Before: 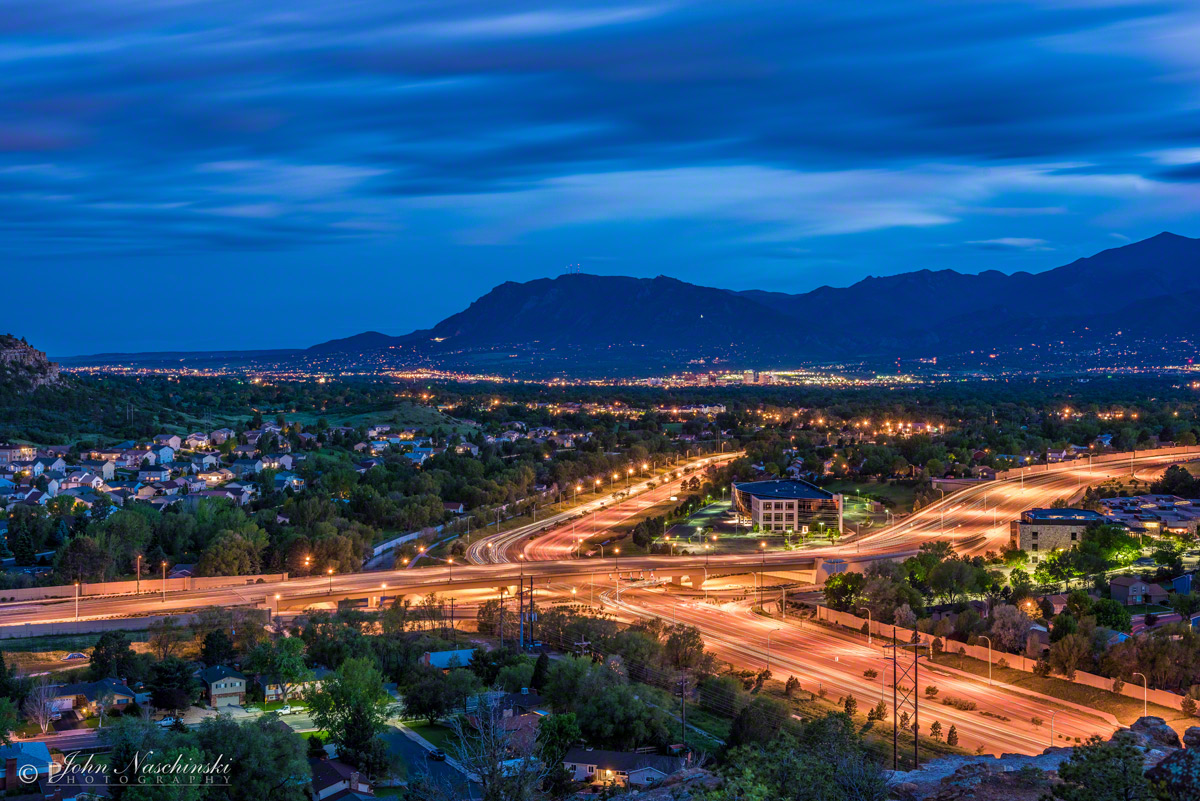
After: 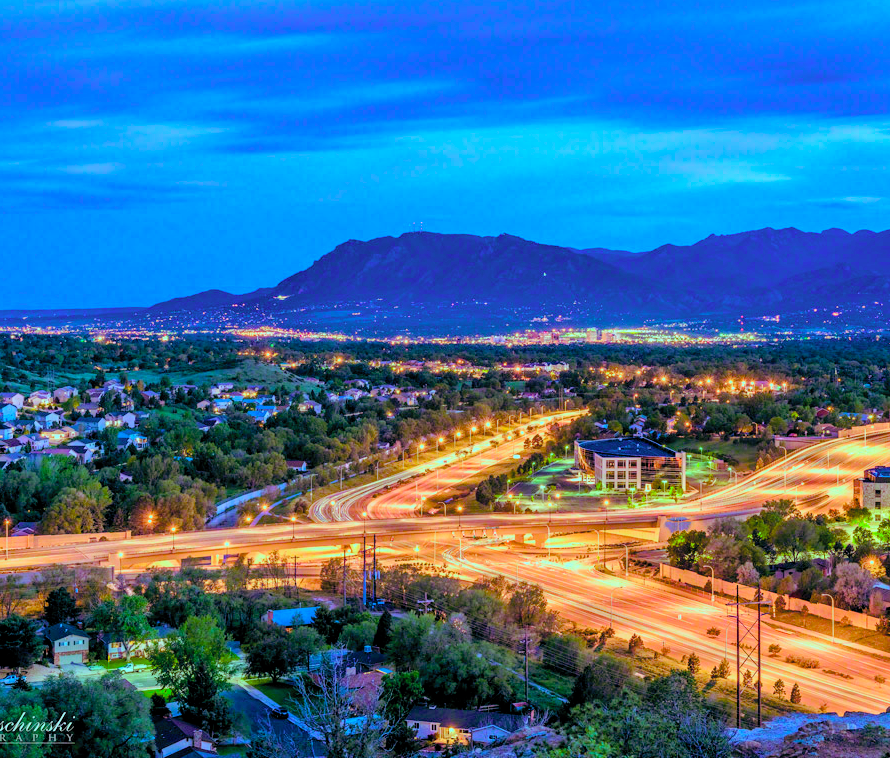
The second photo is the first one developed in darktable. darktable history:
global tonemap: drago (0.7, 100)
color correction: highlights a* 11.96, highlights b* 11.58
crop and rotate: left 13.15%, top 5.251%, right 12.609%
tone equalizer: -8 EV -0.417 EV, -7 EV -0.389 EV, -6 EV -0.333 EV, -5 EV -0.222 EV, -3 EV 0.222 EV, -2 EV 0.333 EV, -1 EV 0.389 EV, +0 EV 0.417 EV, edges refinement/feathering 500, mask exposure compensation -1.57 EV, preserve details no
exposure: black level correction 0, exposure 1.1 EV, compensate exposure bias true, compensate highlight preservation false
color balance rgb: shadows lift › luminance -7.7%, shadows lift › chroma 2.13%, shadows lift › hue 165.27°, power › luminance -7.77%, power › chroma 1.34%, power › hue 330.55°, highlights gain › luminance -33.33%, highlights gain › chroma 5.68%, highlights gain › hue 217.2°, global offset › luminance -0.33%, global offset › chroma 0.11%, global offset › hue 165.27°, perceptual saturation grading › global saturation 27.72%, perceptual saturation grading › highlights -25%, perceptual saturation grading › mid-tones 25%, perceptual saturation grading › shadows 50%
